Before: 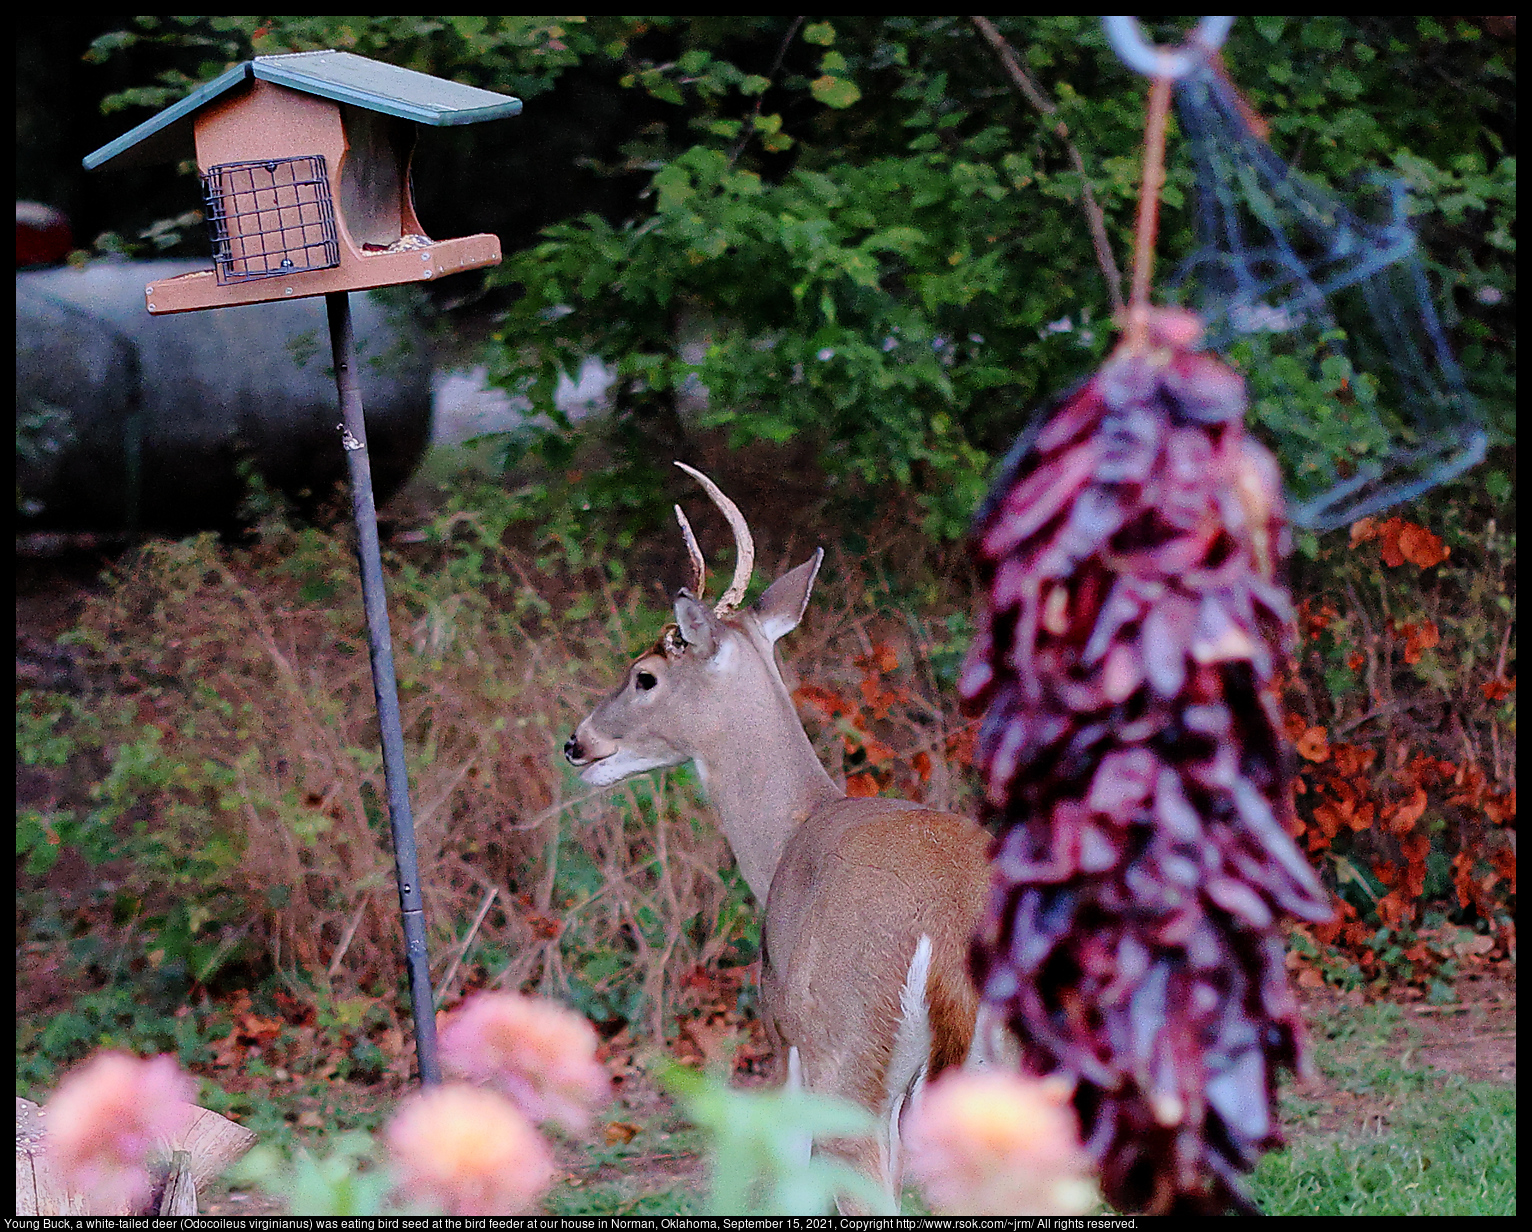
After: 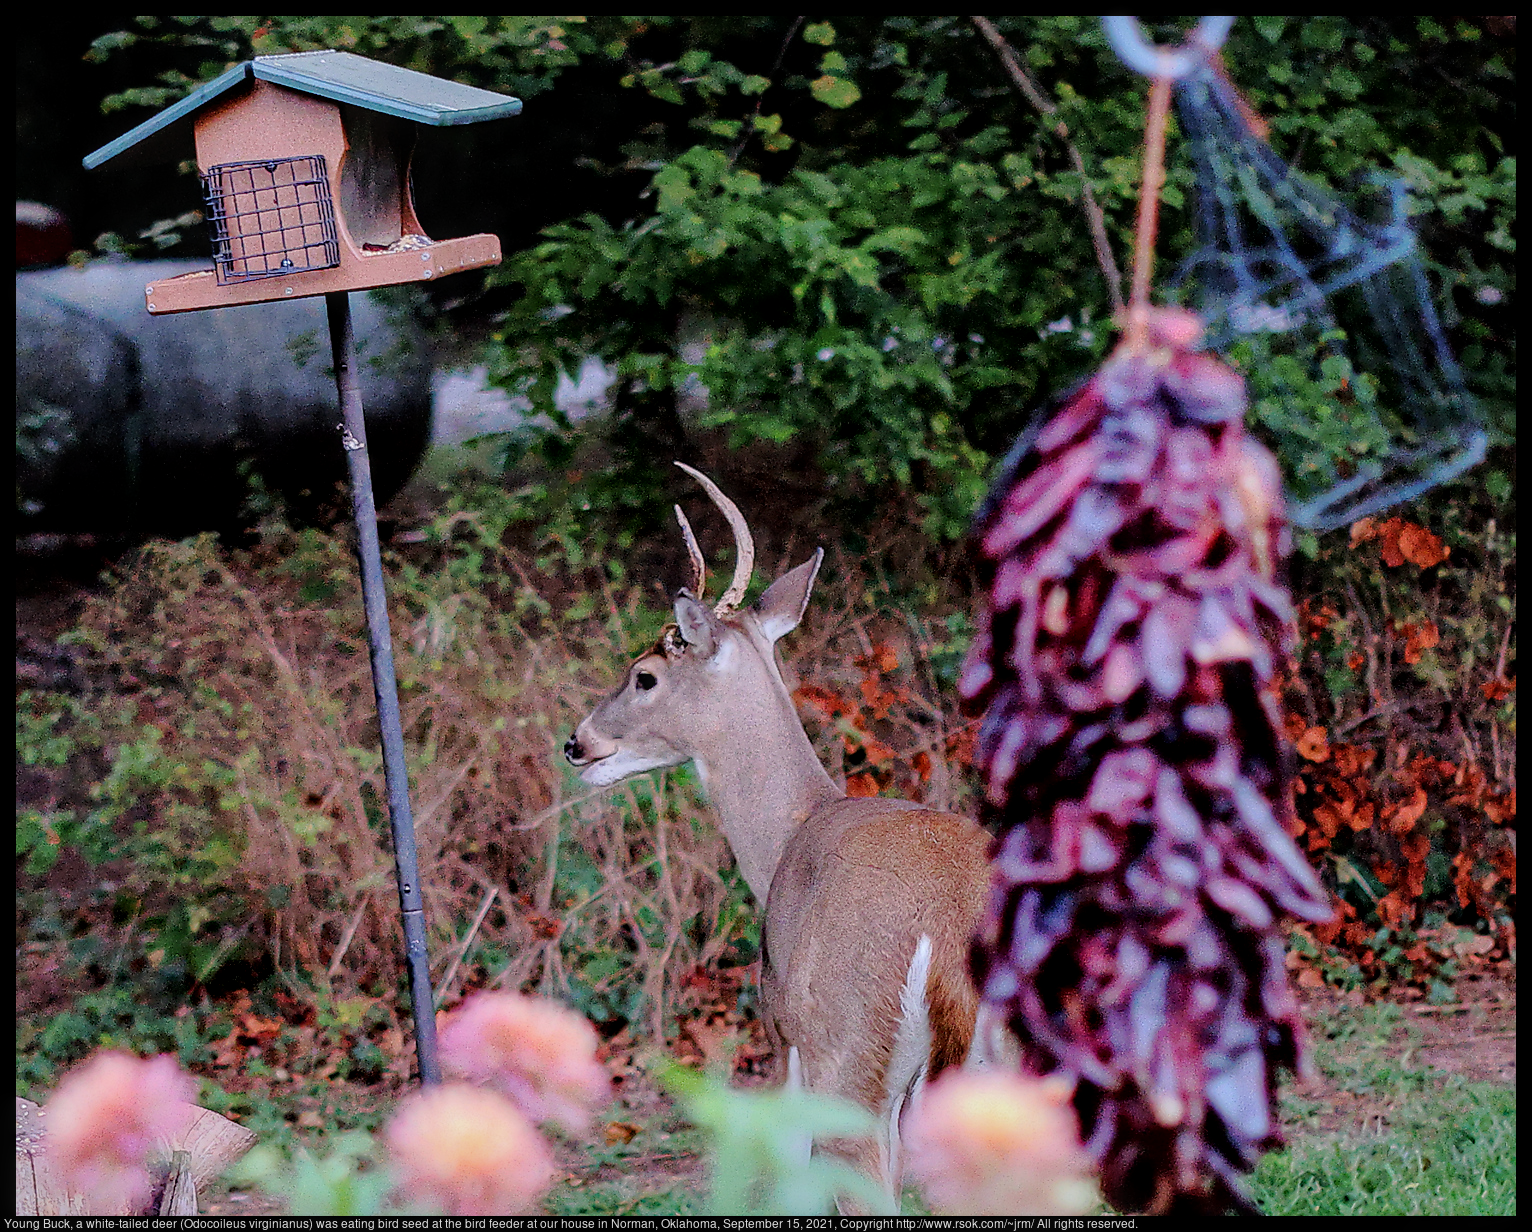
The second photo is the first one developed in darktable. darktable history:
tone curve: curves: ch0 [(0, 0) (0.003, 0.002) (0.011, 0.006) (0.025, 0.013) (0.044, 0.019) (0.069, 0.032) (0.1, 0.056) (0.136, 0.095) (0.177, 0.144) (0.224, 0.193) (0.277, 0.26) (0.335, 0.331) (0.399, 0.405) (0.468, 0.479) (0.543, 0.552) (0.623, 0.624) (0.709, 0.699) (0.801, 0.772) (0.898, 0.856) (1, 1)]
local contrast: on, module defaults
